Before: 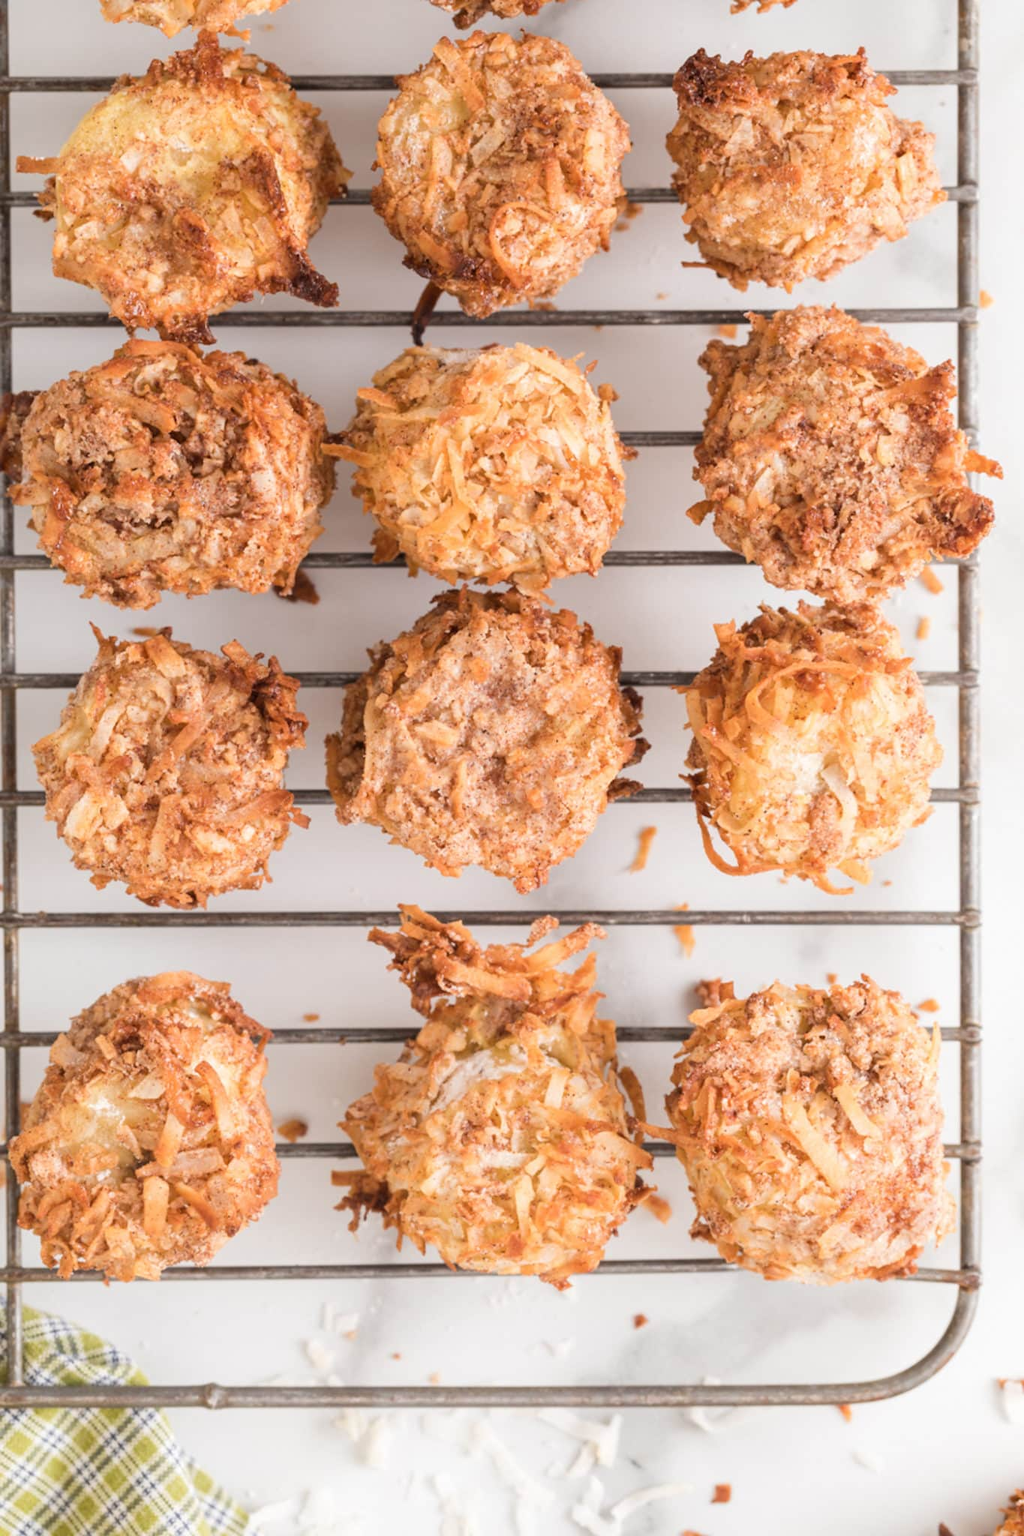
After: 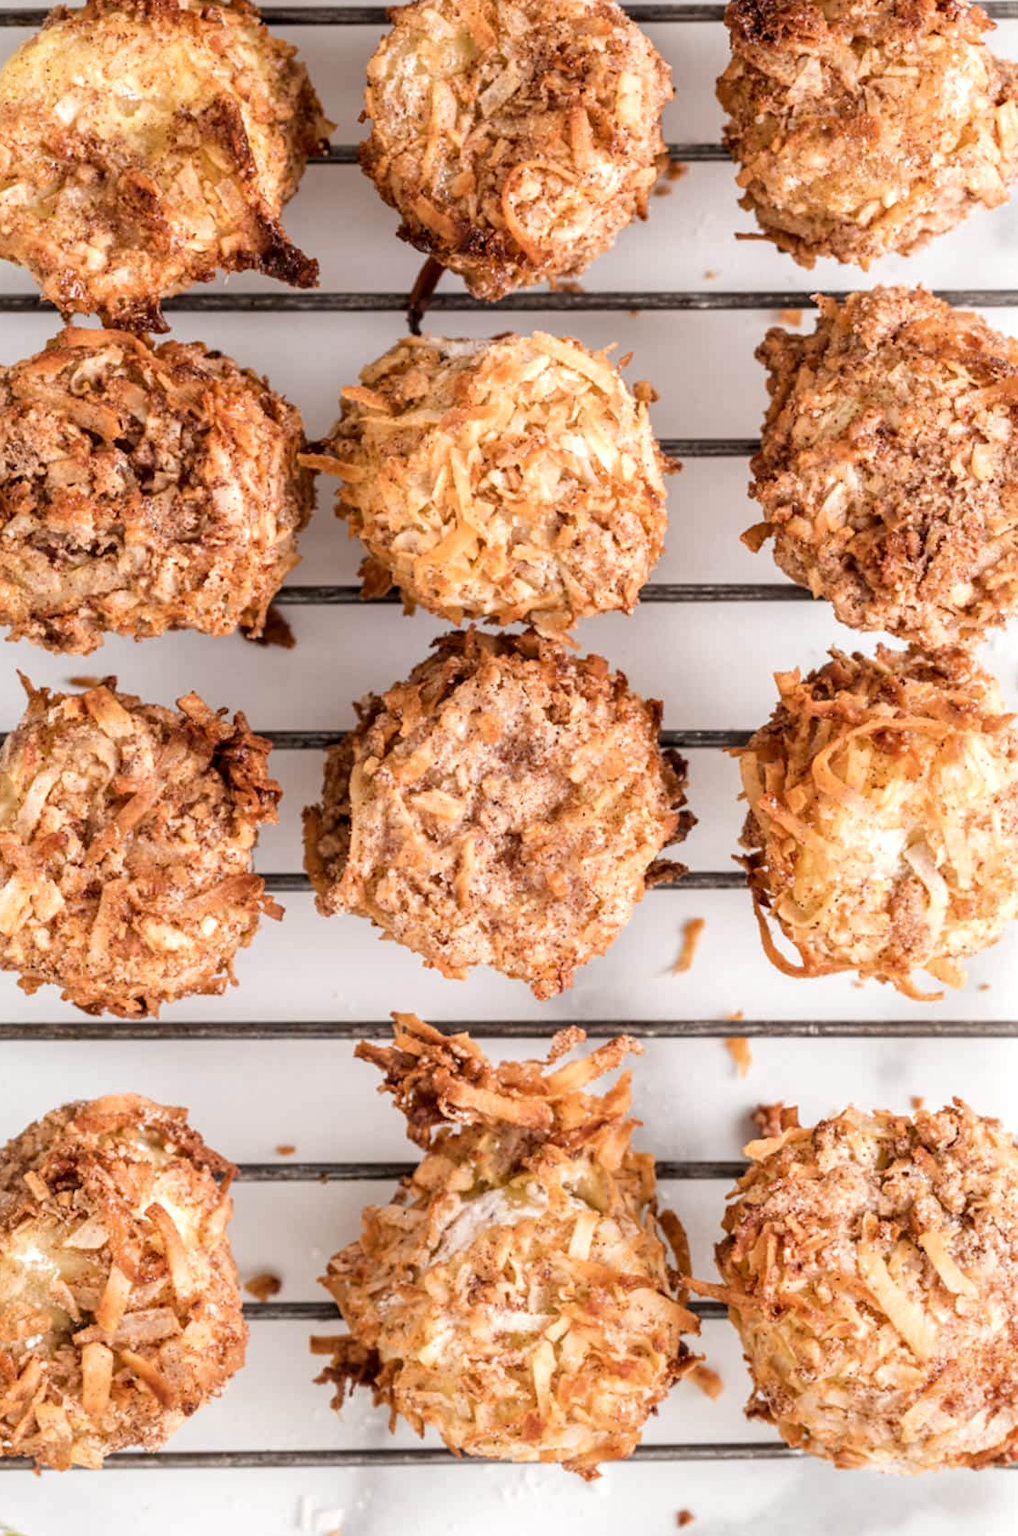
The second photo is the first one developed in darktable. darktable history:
local contrast: detail 150%
crop and rotate: left 7.443%, top 4.578%, right 10.529%, bottom 12.985%
